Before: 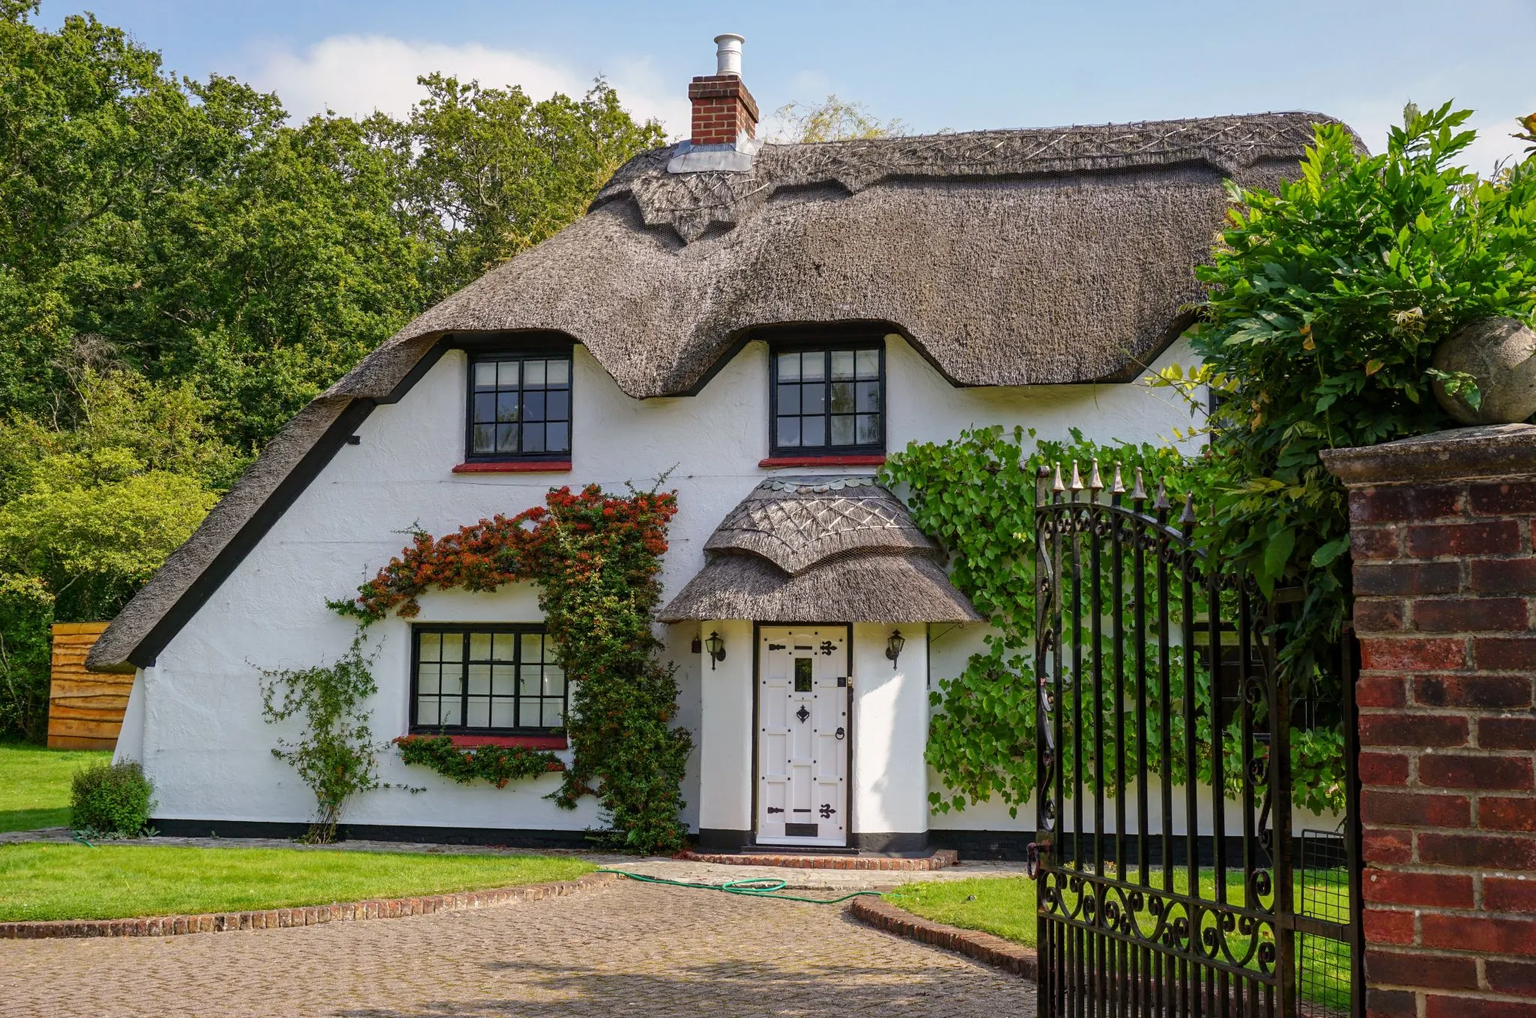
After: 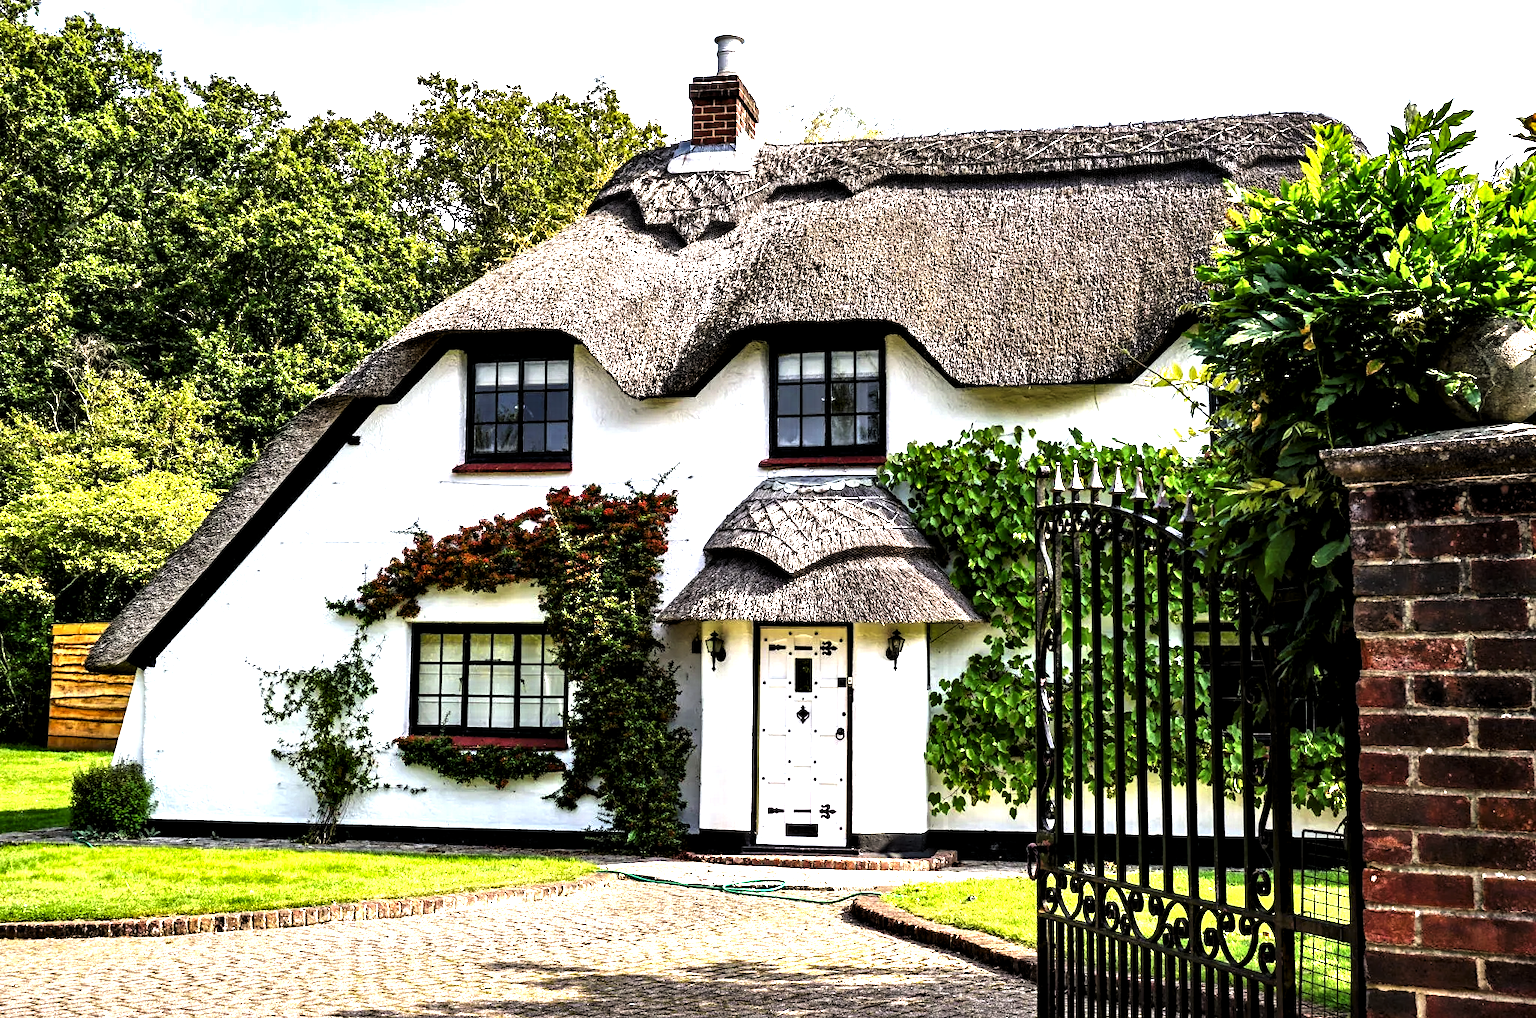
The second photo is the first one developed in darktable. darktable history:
contrast equalizer: y [[0.601, 0.6, 0.598, 0.598, 0.6, 0.601], [0.5 ×6], [0.5 ×6], [0 ×6], [0 ×6]]
levels: levels [0.044, 0.475, 0.791]
exposure: black level correction 0.001, exposure 0.5 EV, compensate exposure bias true, compensate highlight preservation false
contrast brightness saturation: contrast 0.04, saturation 0.07
